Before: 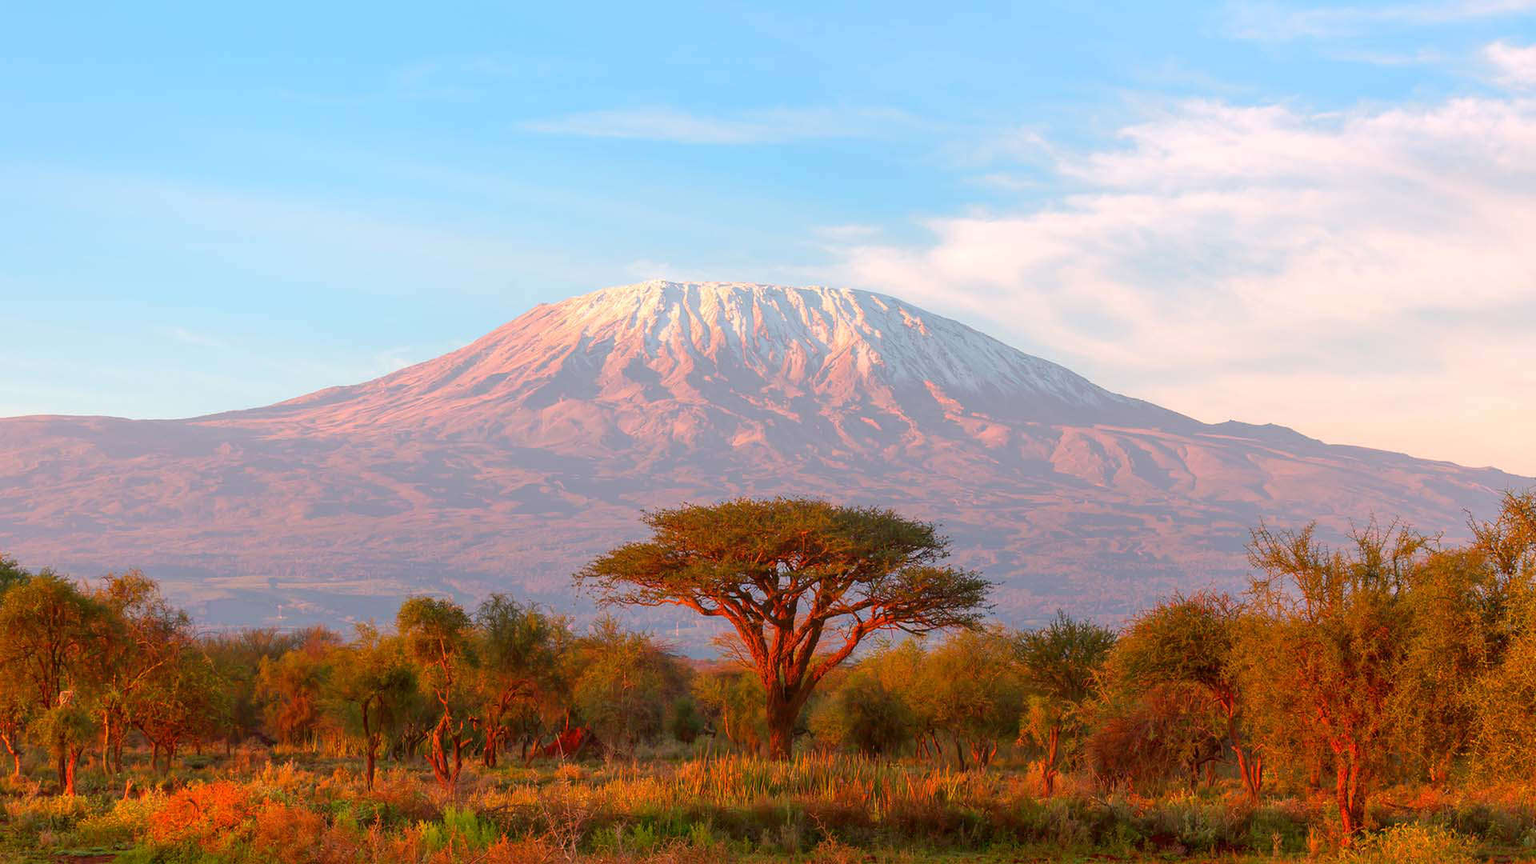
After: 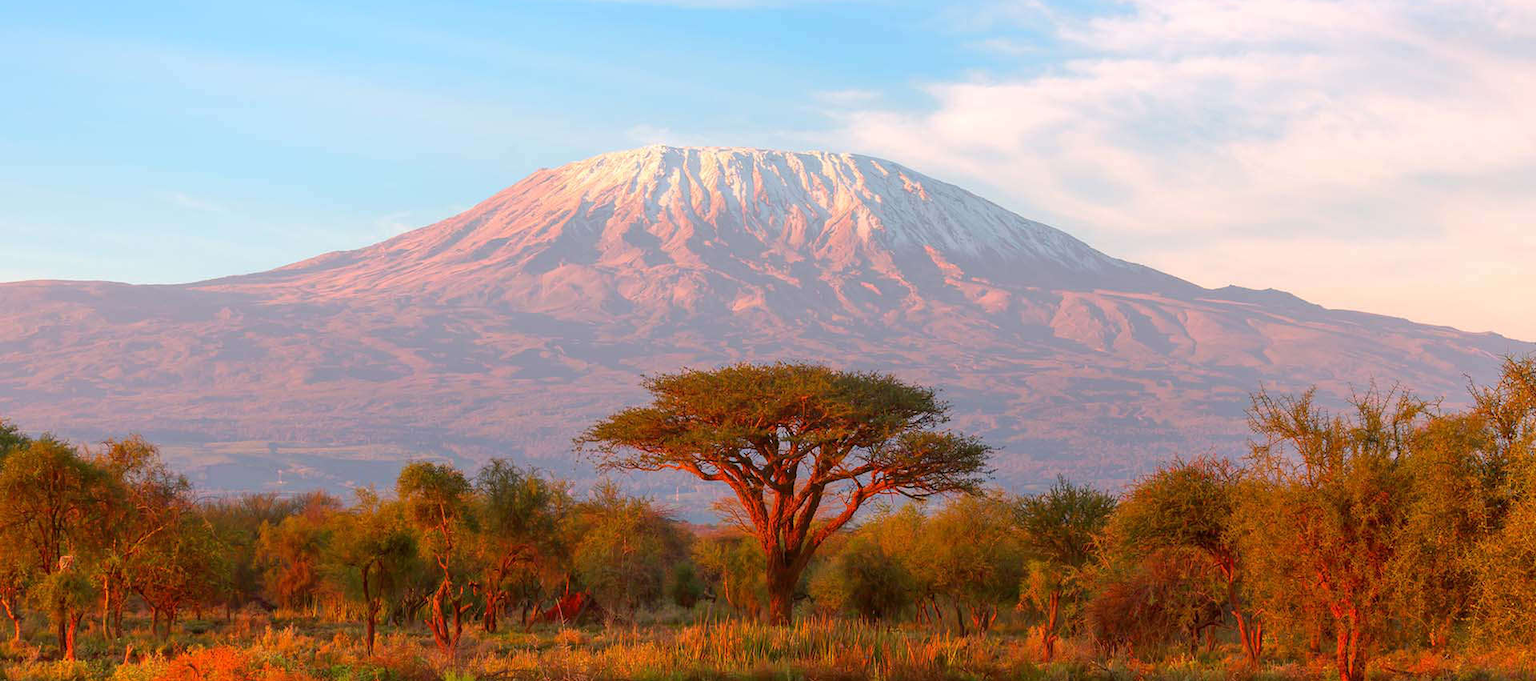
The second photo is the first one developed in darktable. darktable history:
crop and rotate: top 15.703%, bottom 5.385%
